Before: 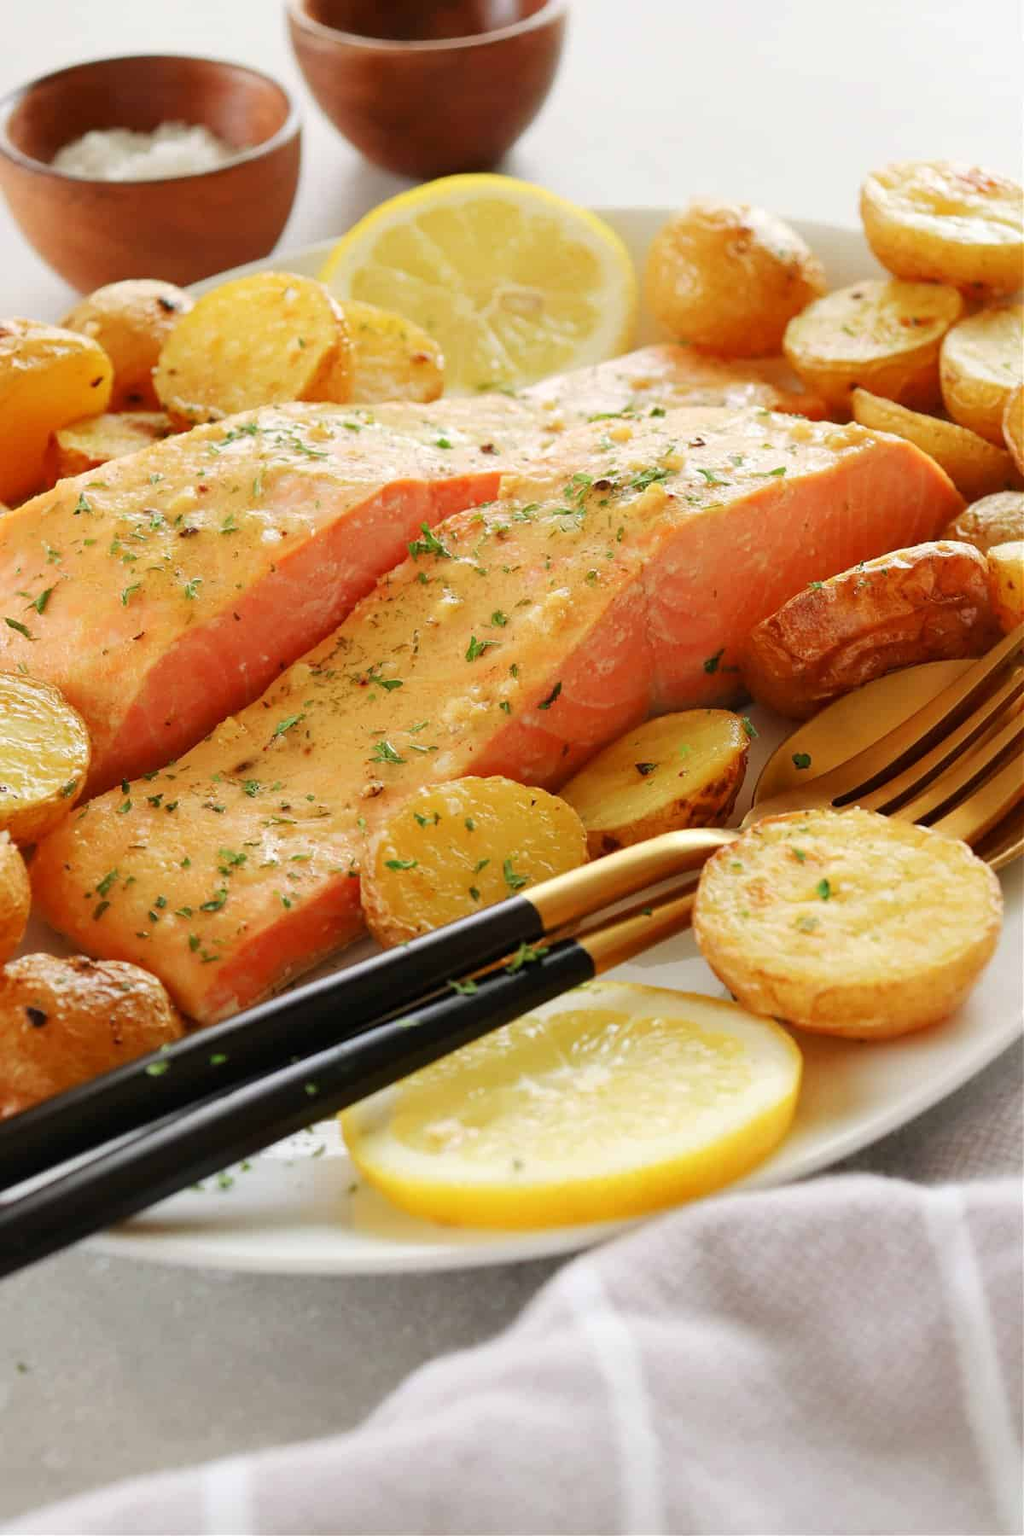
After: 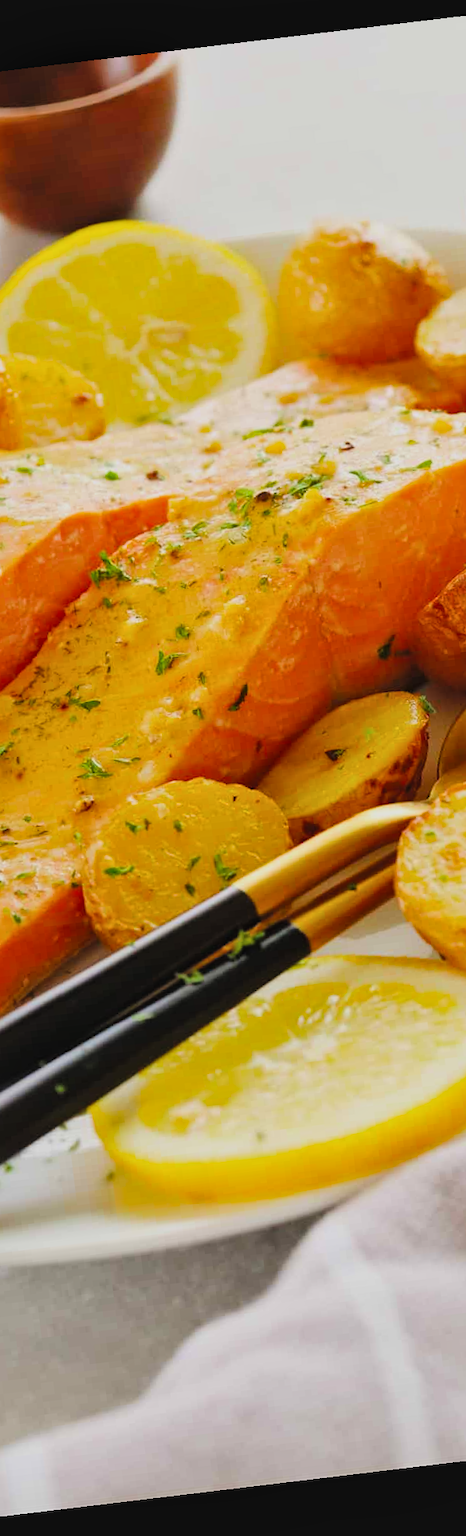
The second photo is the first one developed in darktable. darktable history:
crop: left 31.229%, right 27.105%
exposure: black level correction -0.015, compensate highlight preservation false
filmic rgb: black relative exposure -7.65 EV, white relative exposure 4.56 EV, hardness 3.61, contrast 1.106
rotate and perspective: rotation -6.83°, automatic cropping off
color balance rgb: perceptual saturation grading › global saturation 40%, global vibrance 15%
local contrast: mode bilateral grid, contrast 30, coarseness 25, midtone range 0.2
